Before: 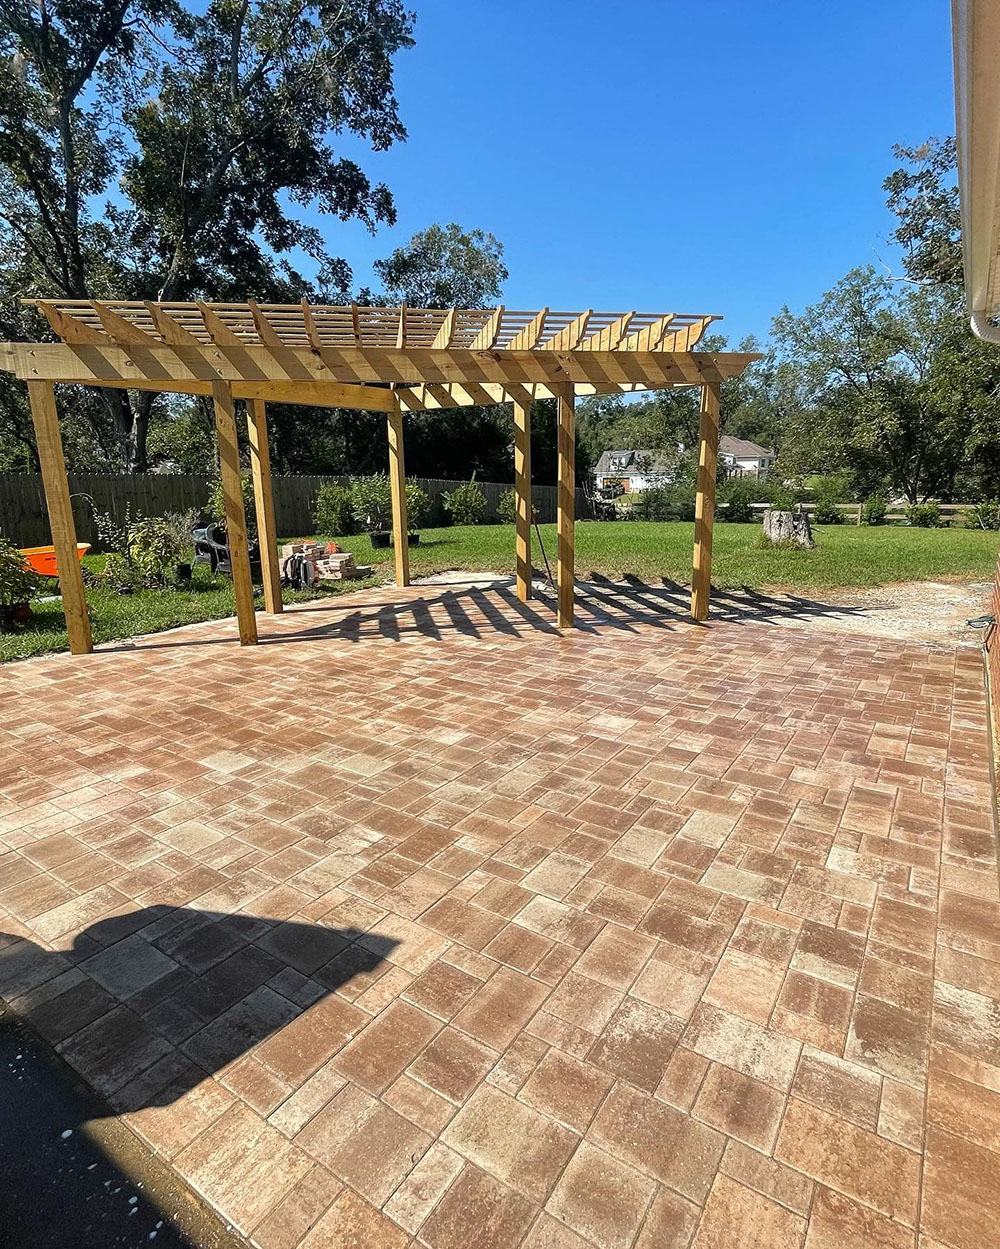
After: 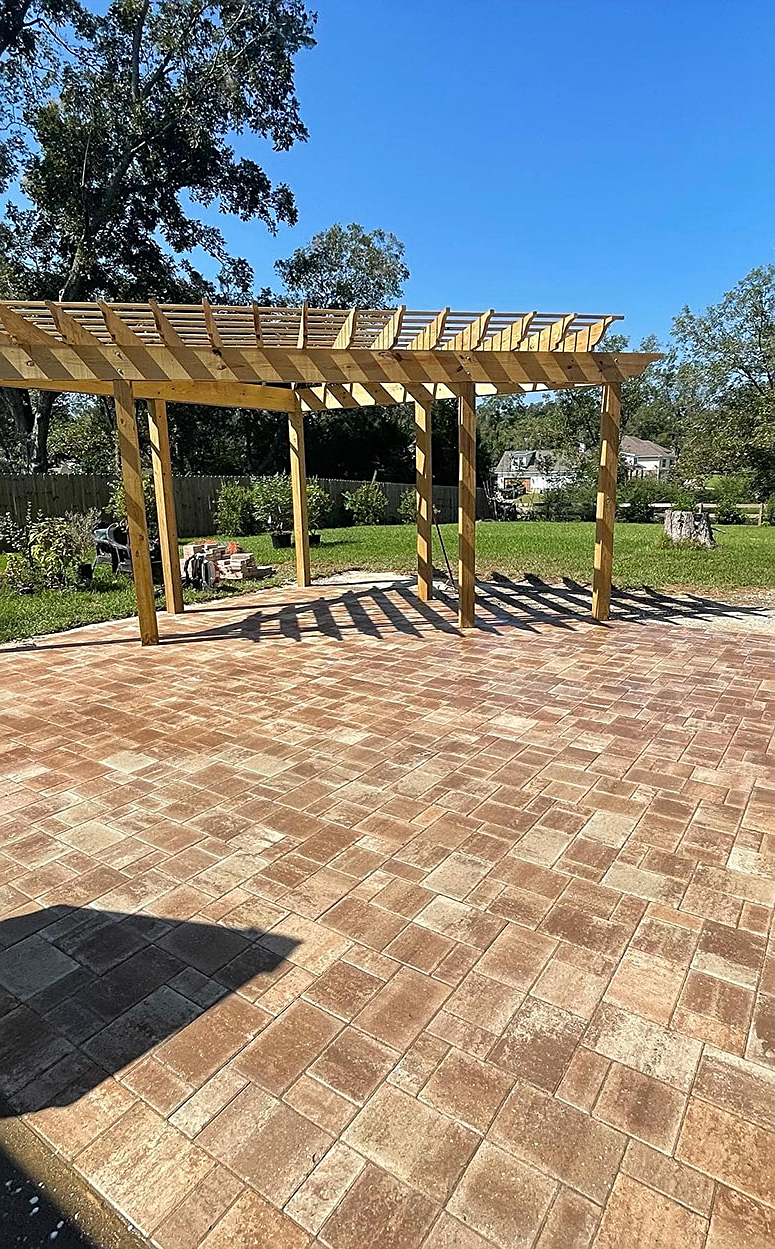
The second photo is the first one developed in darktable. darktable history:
exposure: black level correction 0, compensate exposure bias true, compensate highlight preservation false
crop: left 9.901%, right 12.522%
sharpen: on, module defaults
